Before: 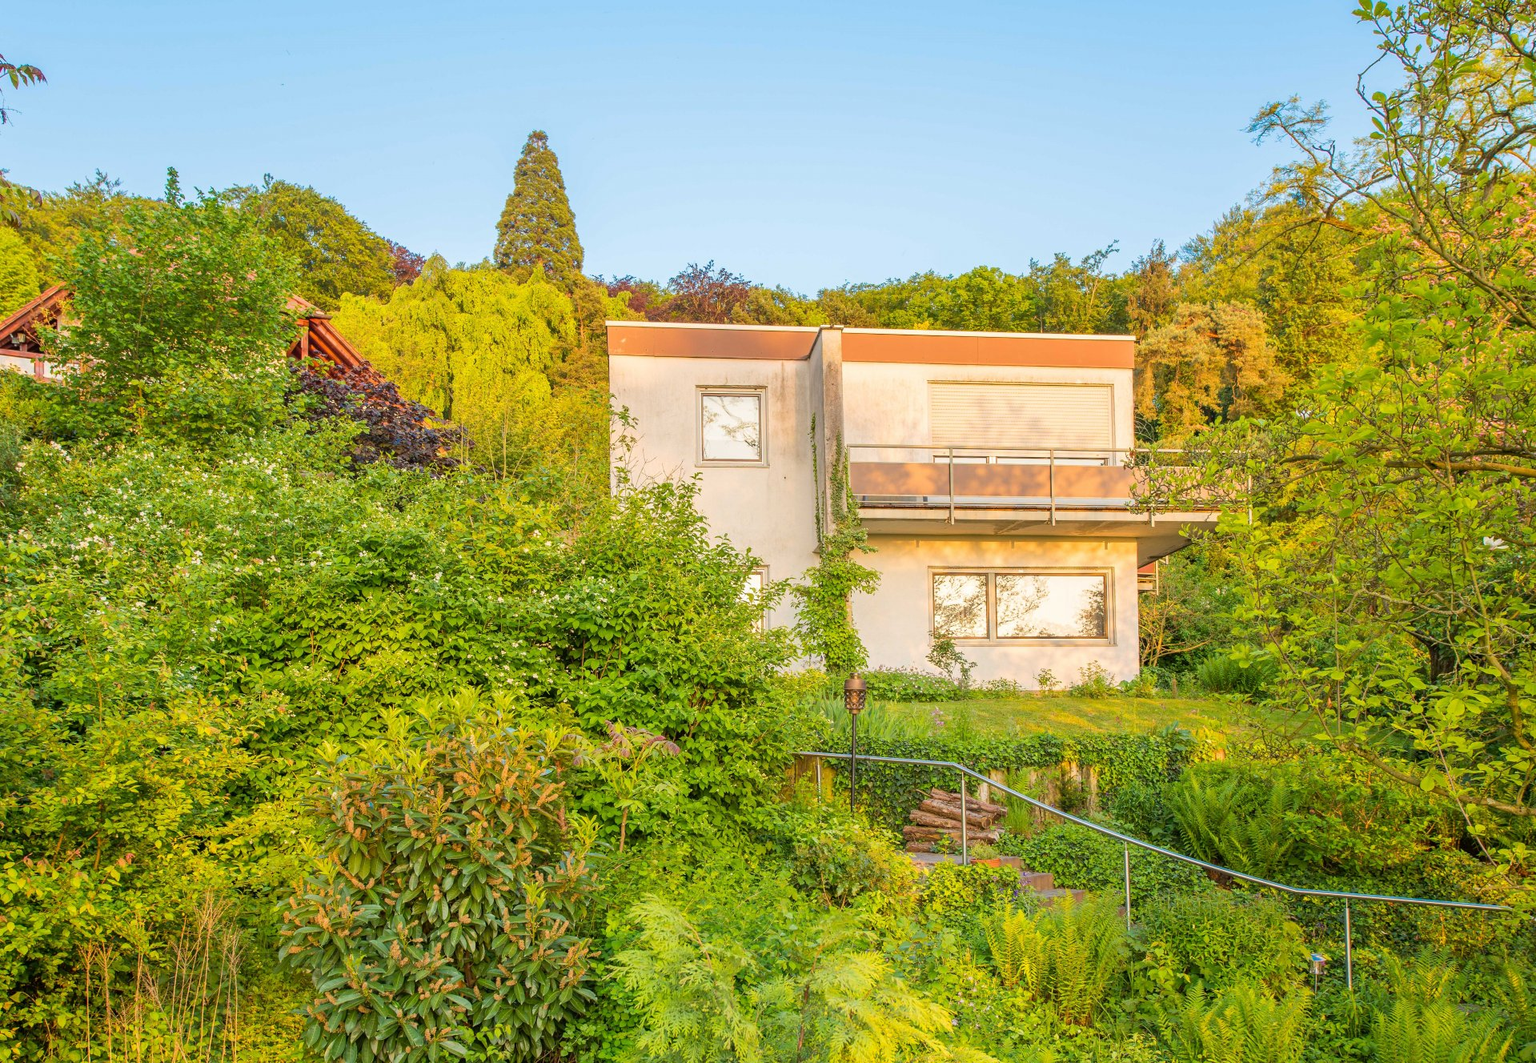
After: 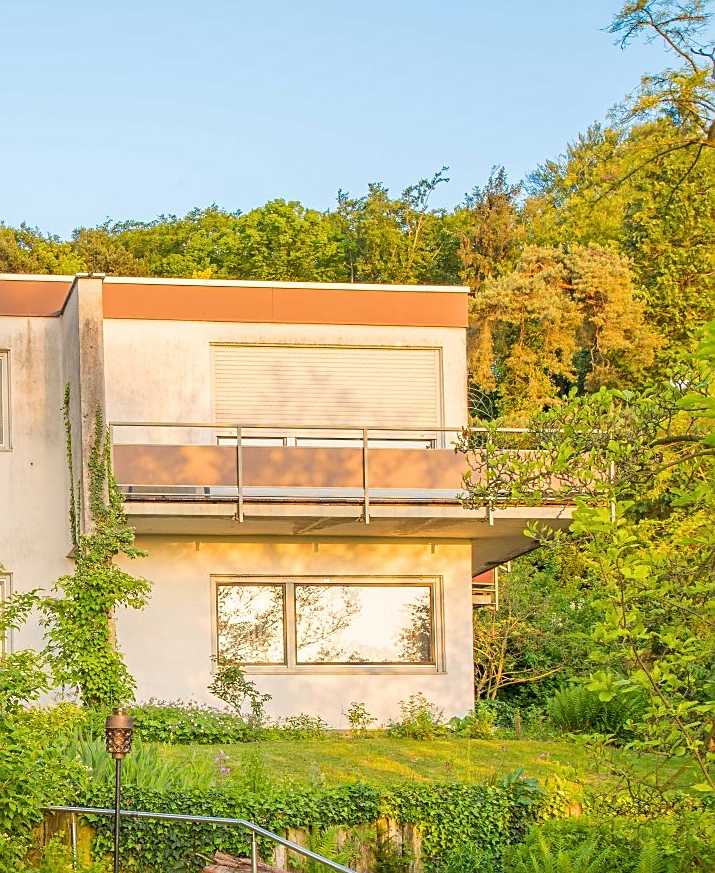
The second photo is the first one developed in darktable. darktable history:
sharpen: on, module defaults
base curve: curves: ch0 [(0, 0) (0.283, 0.295) (1, 1)], preserve colors none
crop and rotate: left 49.539%, top 10.137%, right 13.182%, bottom 24.055%
